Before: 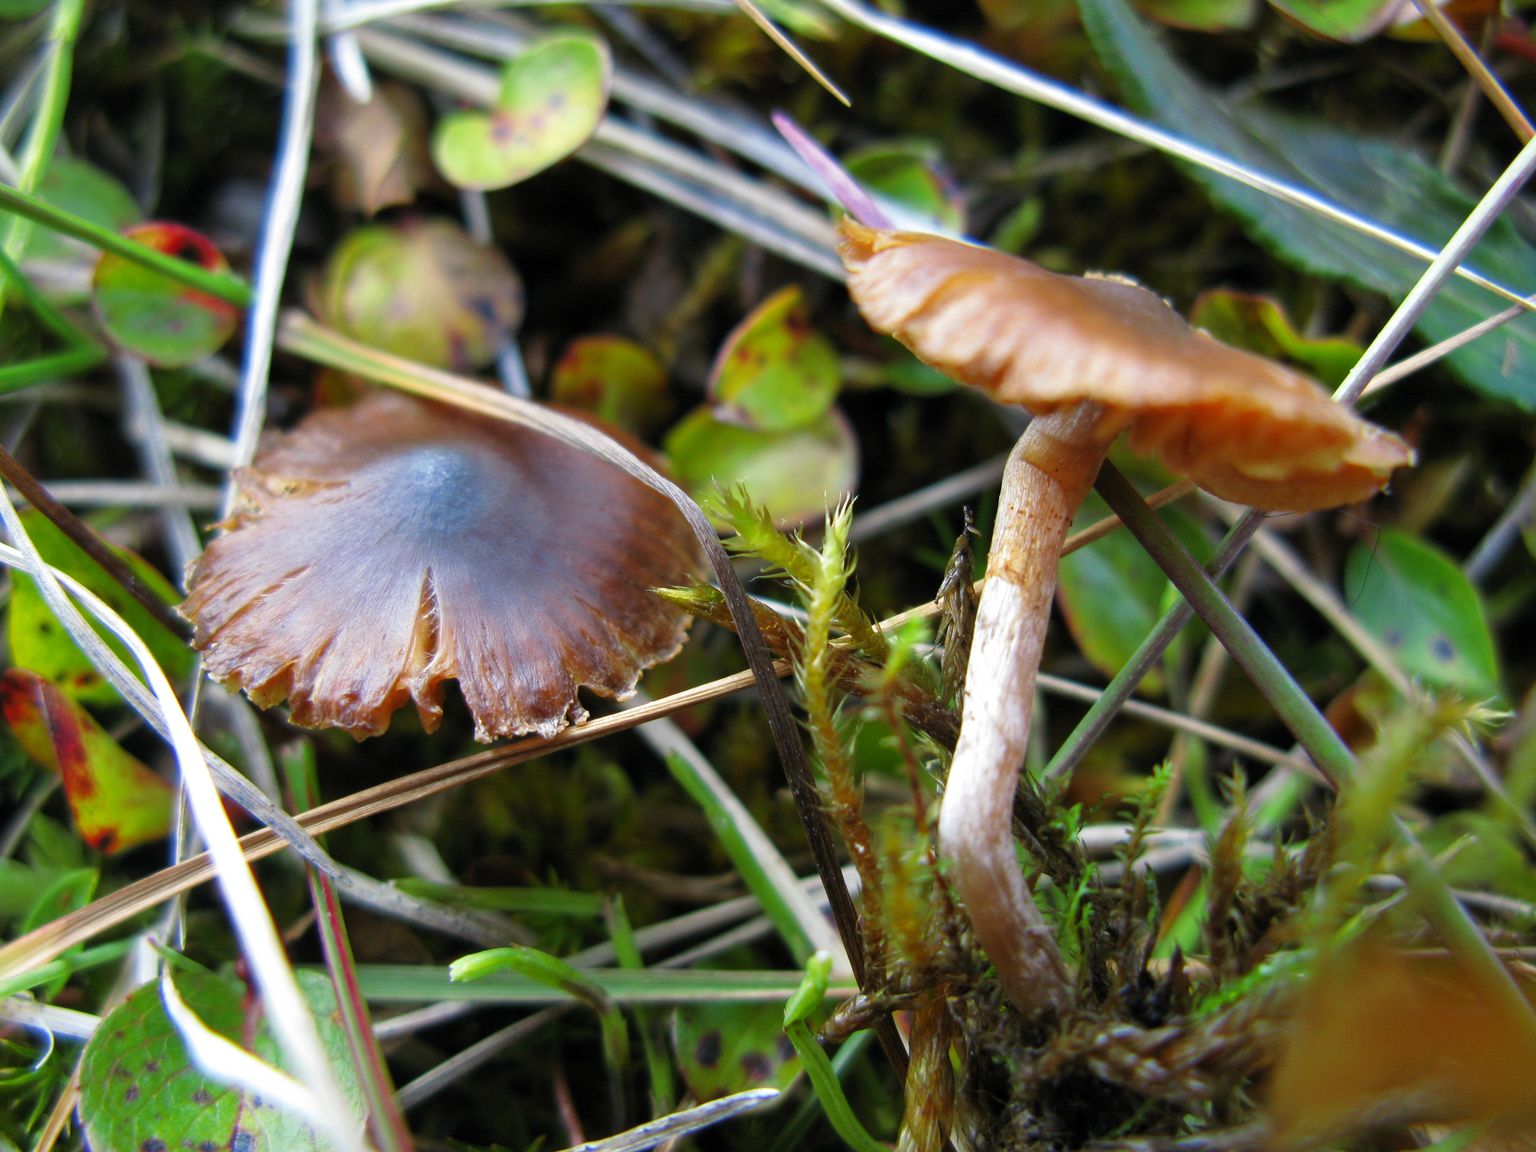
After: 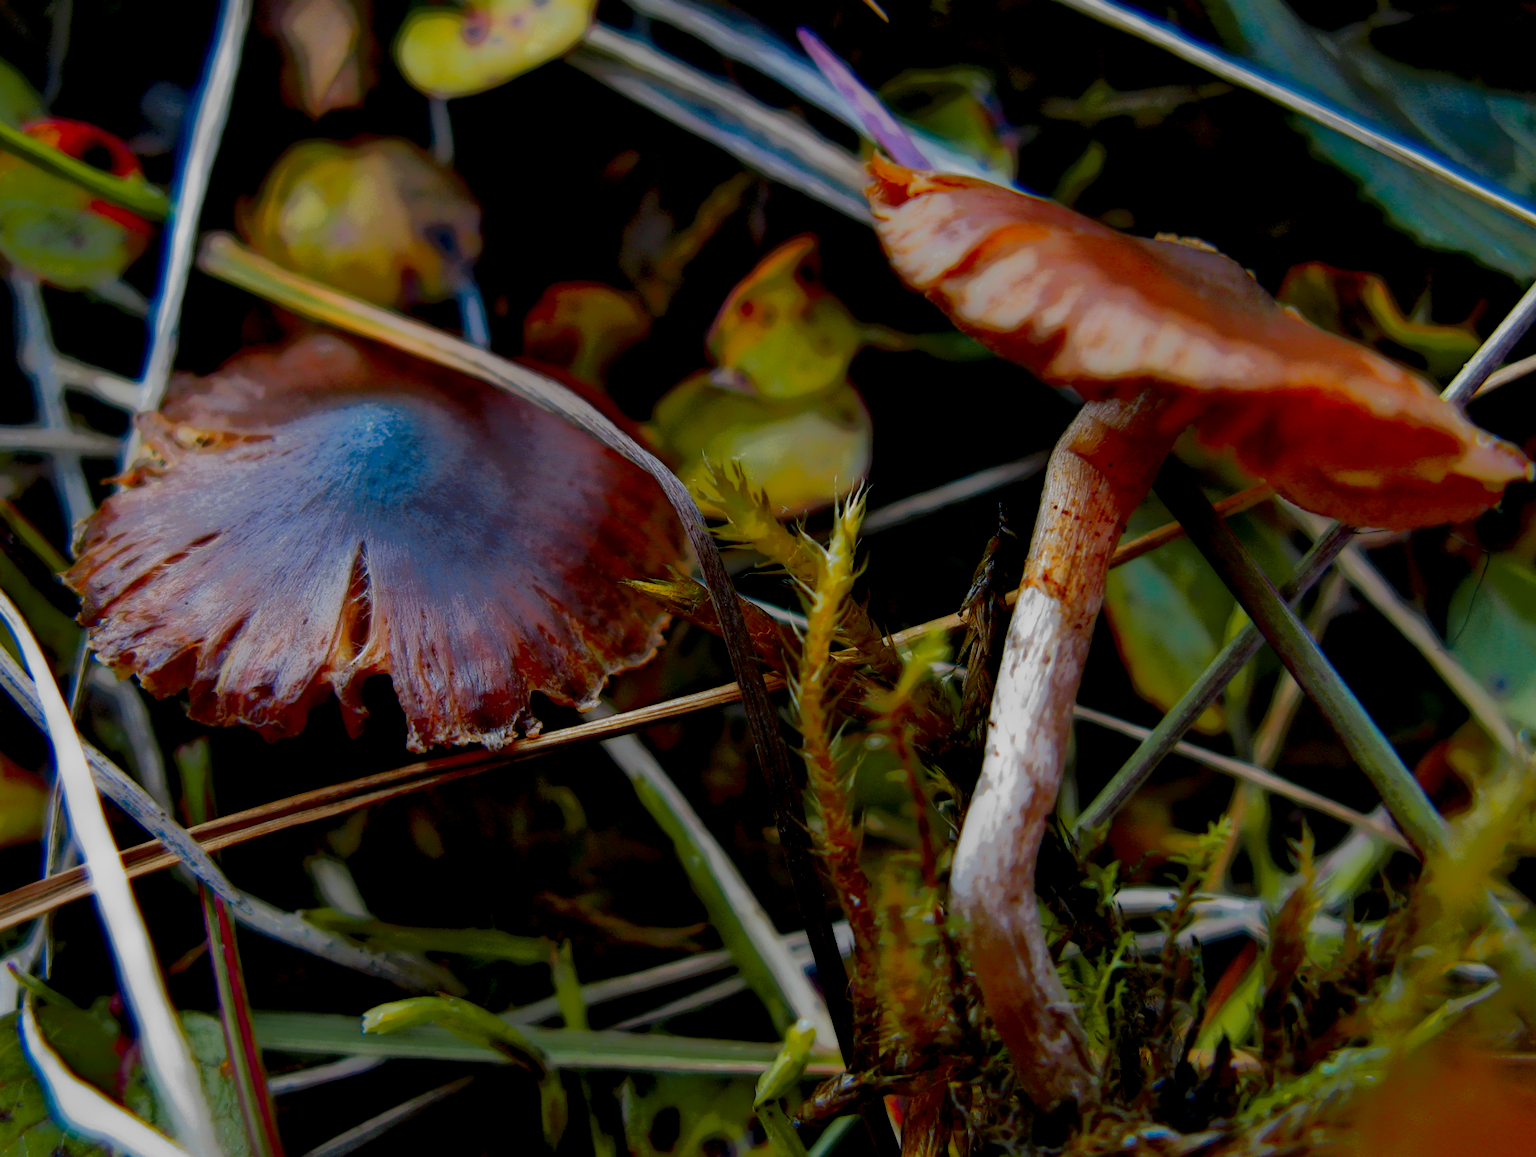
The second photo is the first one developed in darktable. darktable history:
shadows and highlights: soften with gaussian
color balance rgb: shadows lift › luminance -9.541%, global offset › hue 168.95°, perceptual saturation grading › global saturation 25.764%
crop and rotate: angle -2.93°, left 5.281%, top 5.228%, right 4.609%, bottom 4.19%
local contrast: highlights 0%, shadows 209%, detail 164%, midtone range 0.005
color zones: curves: ch1 [(0.263, 0.53) (0.376, 0.287) (0.487, 0.512) (0.748, 0.547) (1, 0.513)]; ch2 [(0.262, 0.45) (0.751, 0.477)]
